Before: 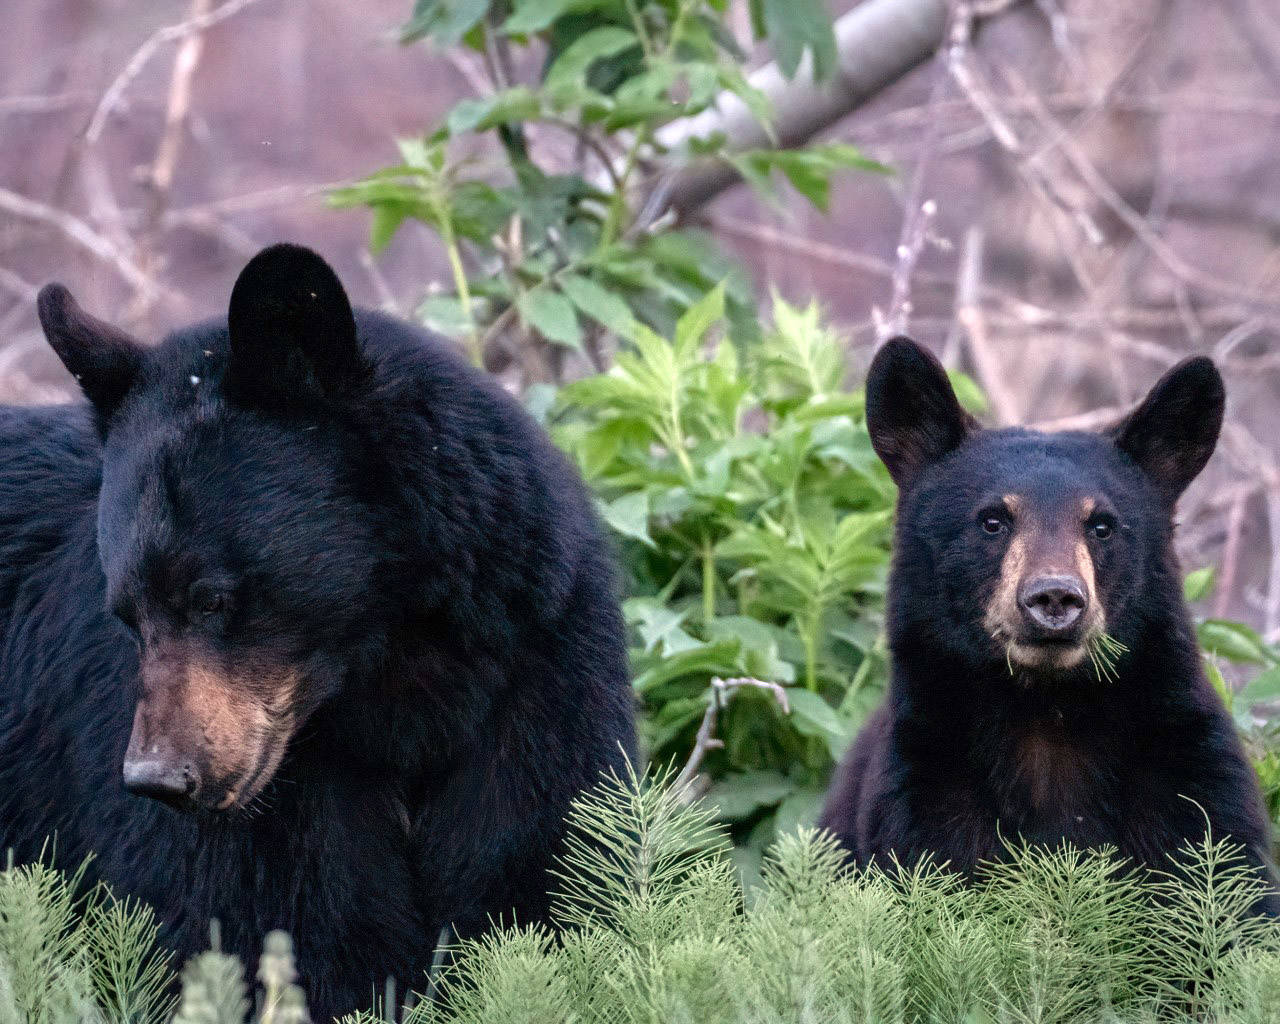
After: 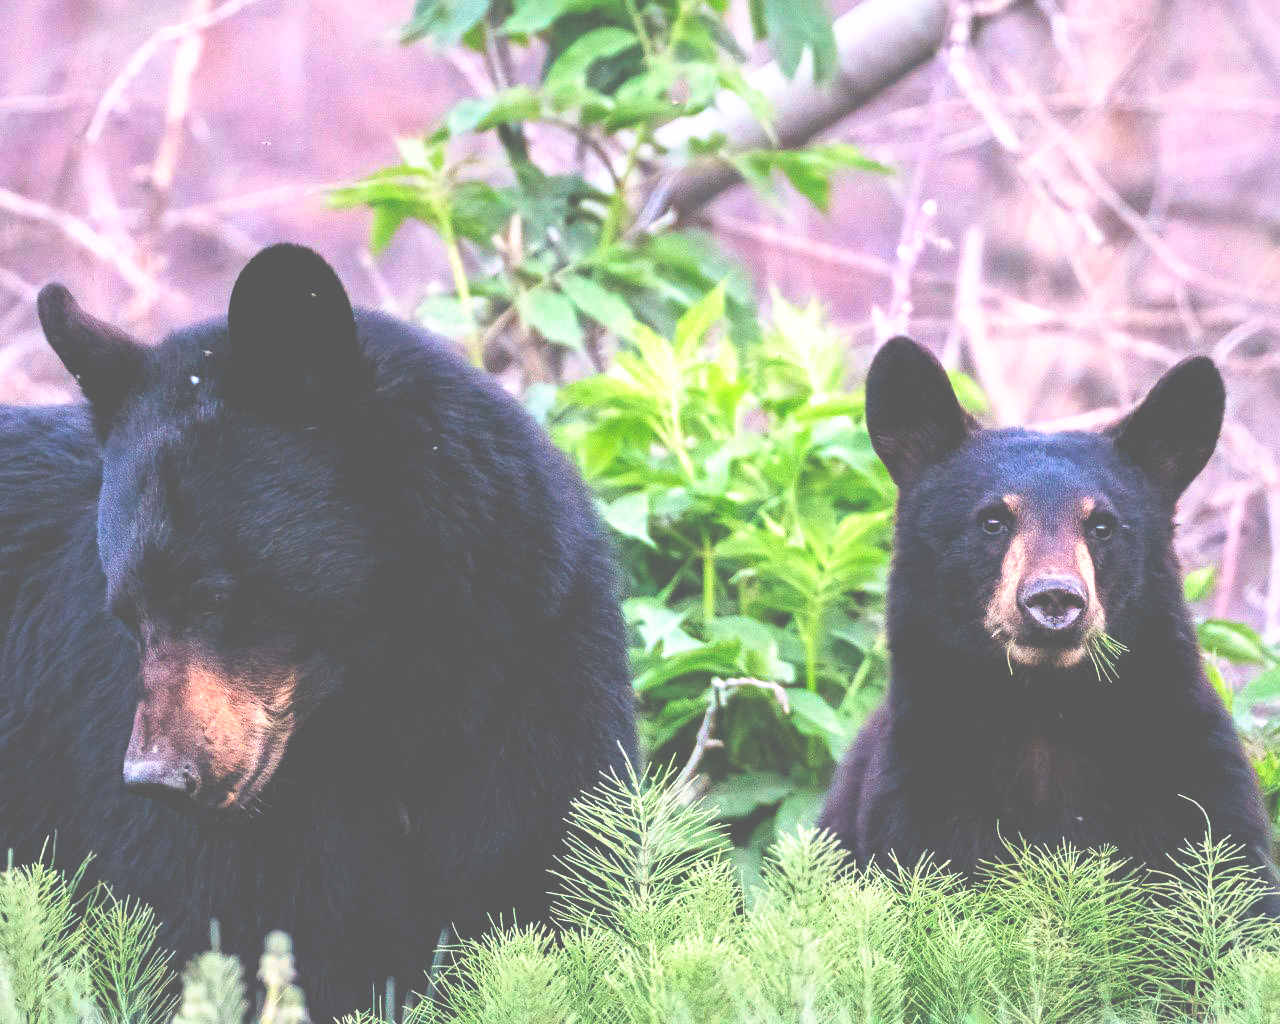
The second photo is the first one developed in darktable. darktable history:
base curve: curves: ch0 [(0, 0.036) (0.007, 0.037) (0.604, 0.887) (1, 1)], preserve colors none
contrast brightness saturation: contrast 0.1, brightness 0.3, saturation 0.14
